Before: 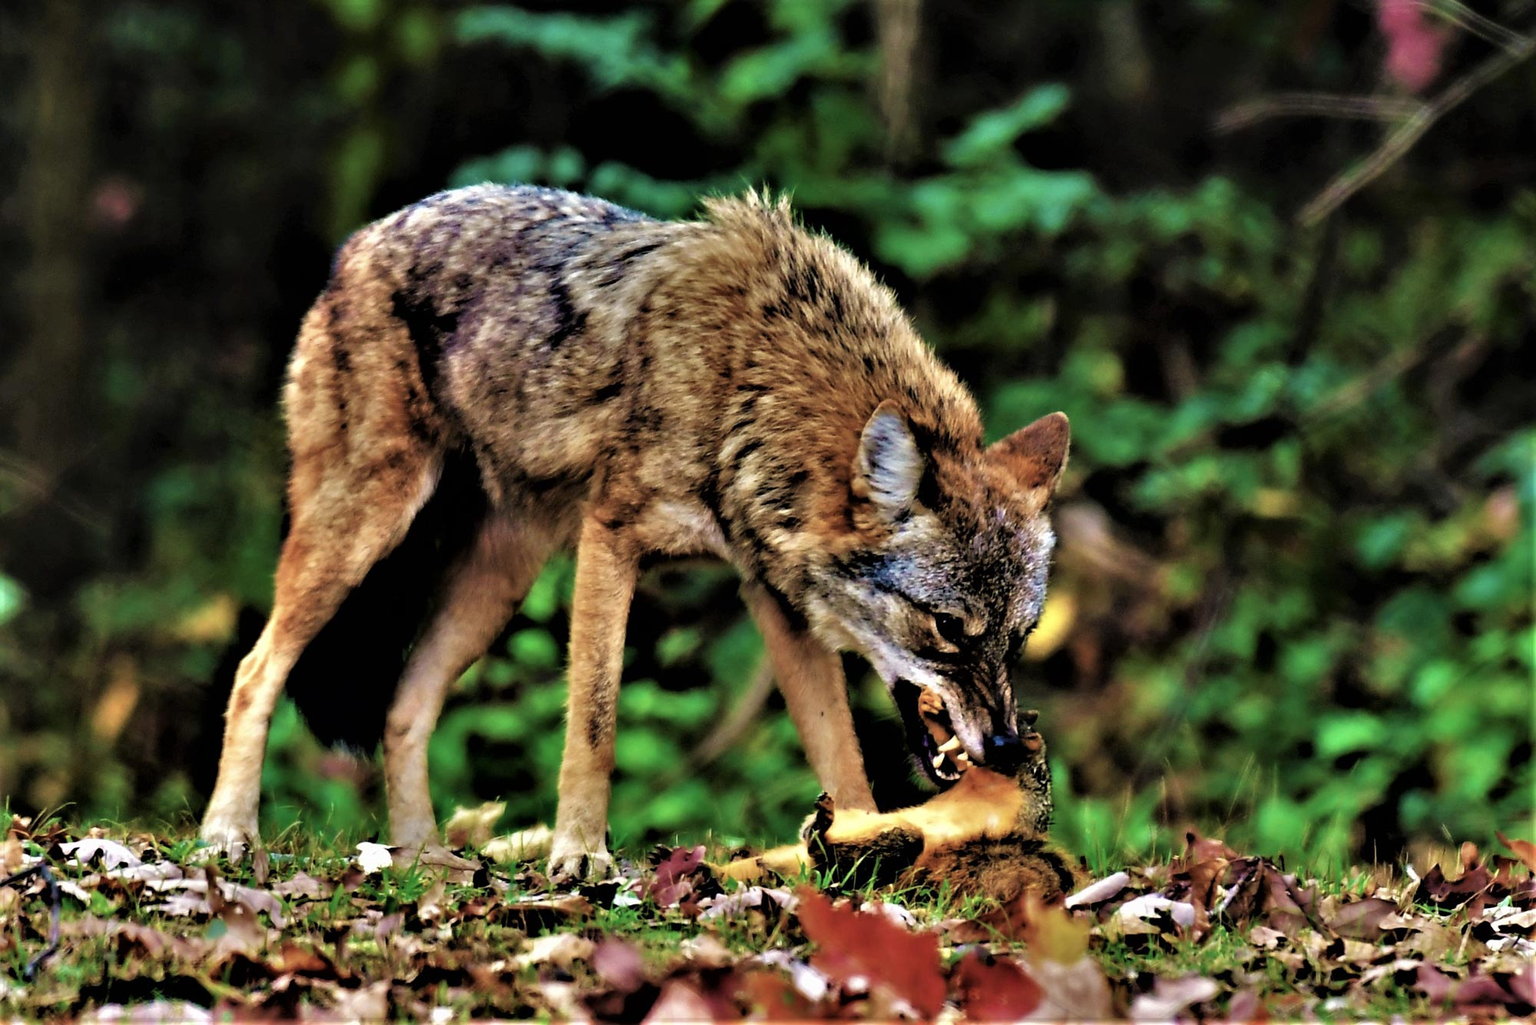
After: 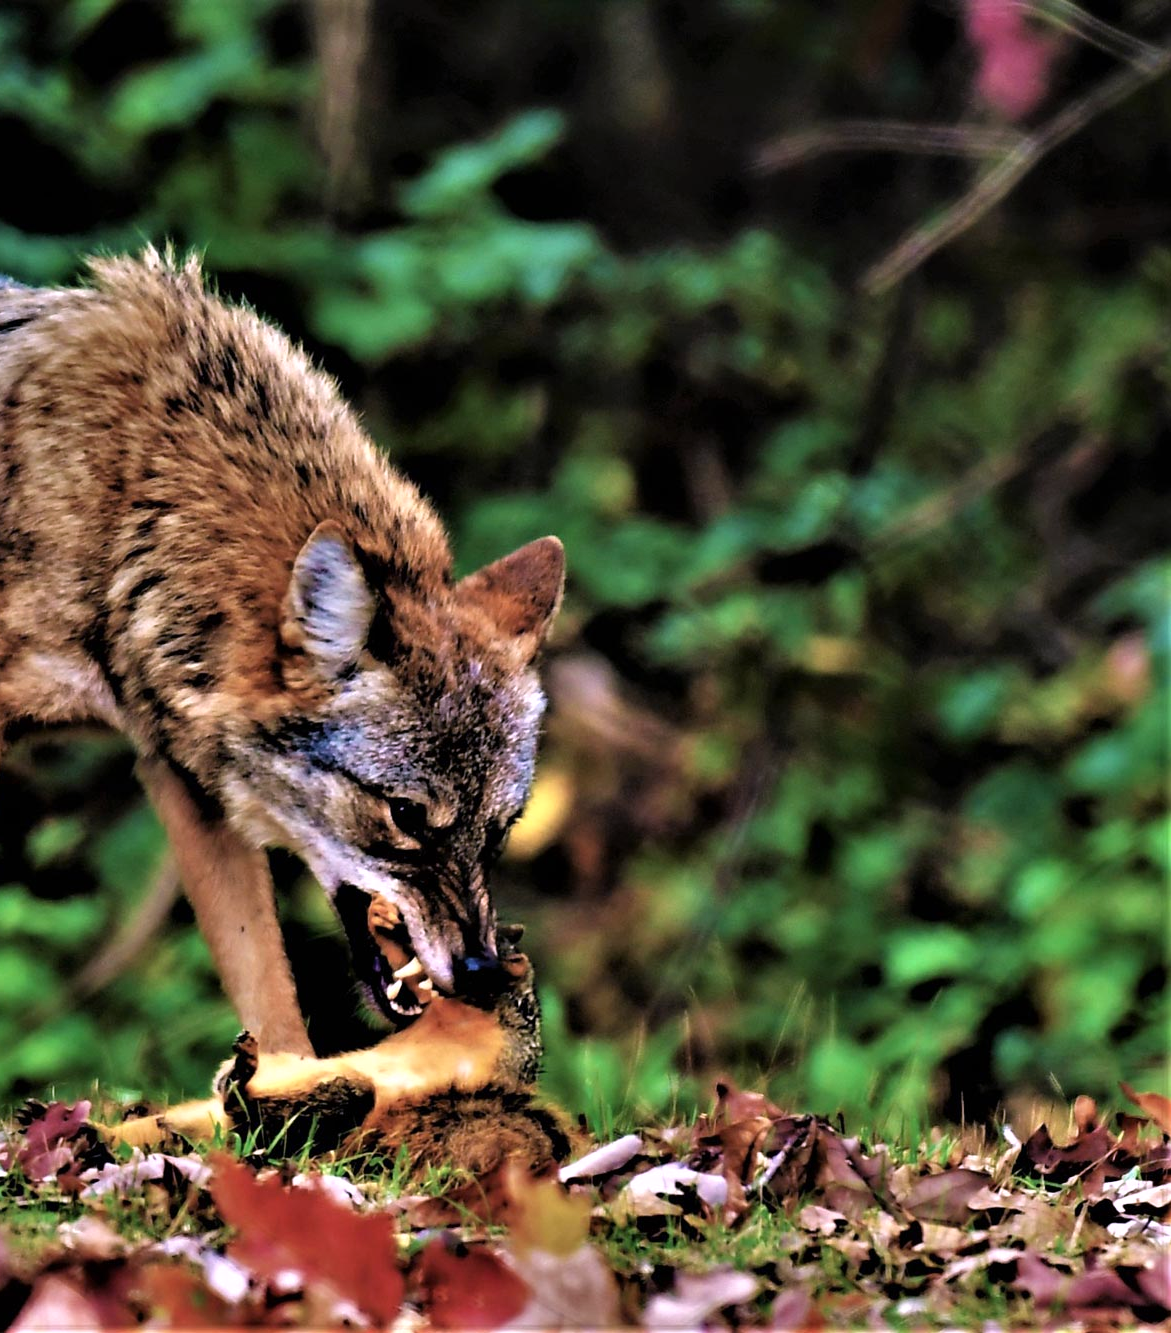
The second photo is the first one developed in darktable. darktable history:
crop: left 41.402%
white balance: red 1.066, blue 1.119
